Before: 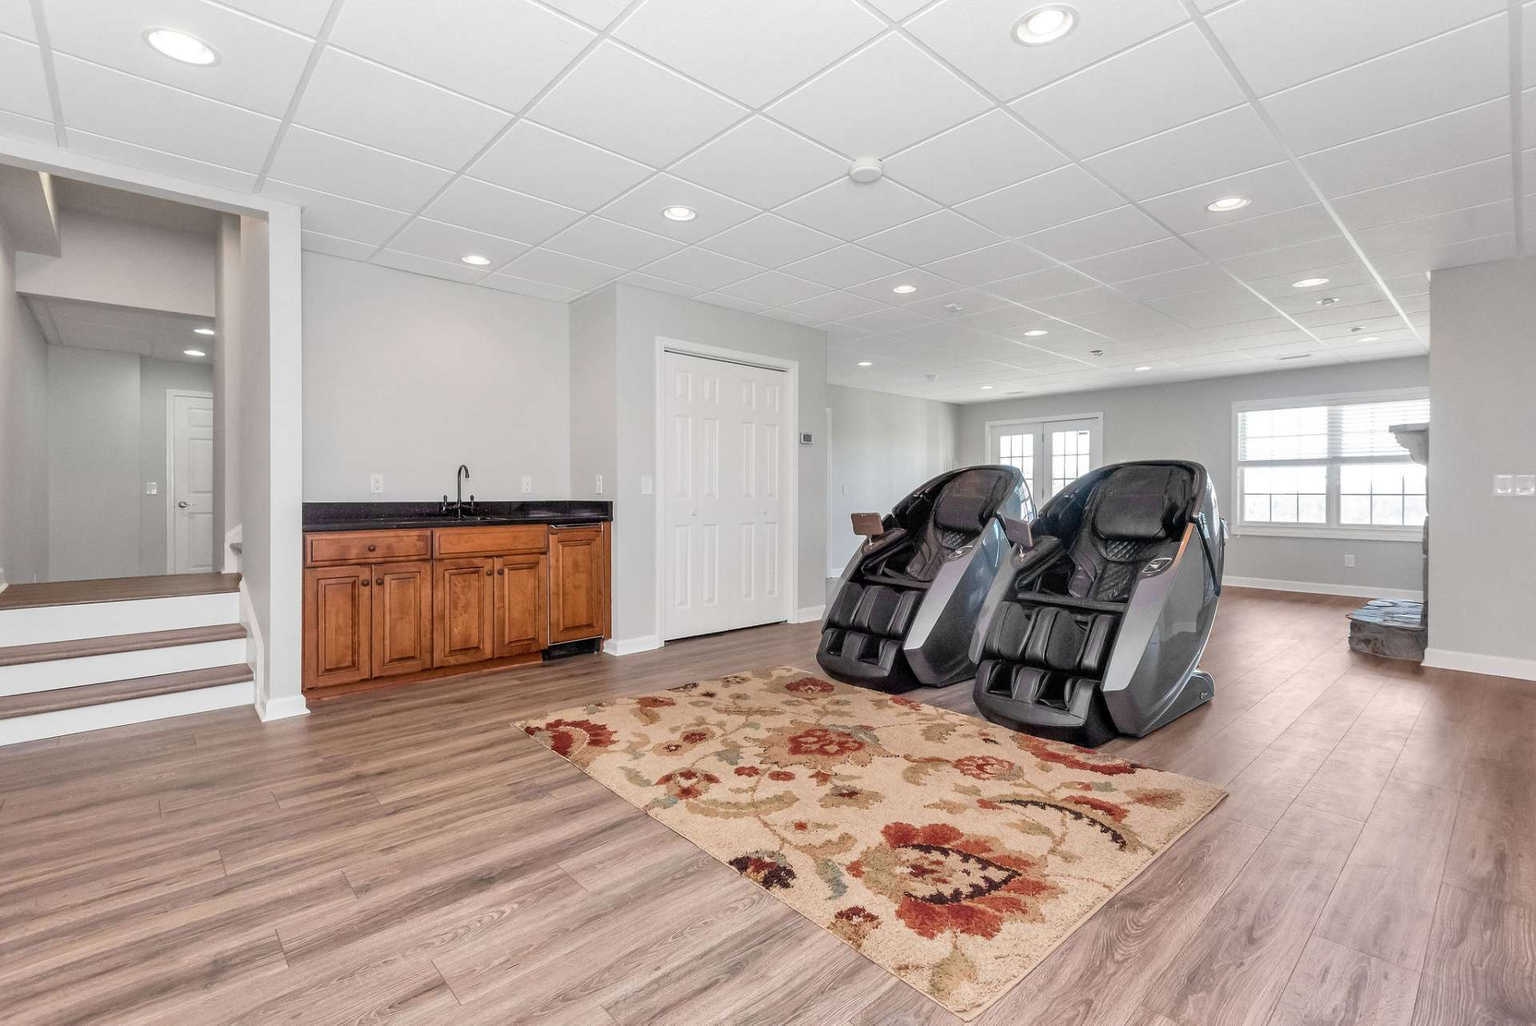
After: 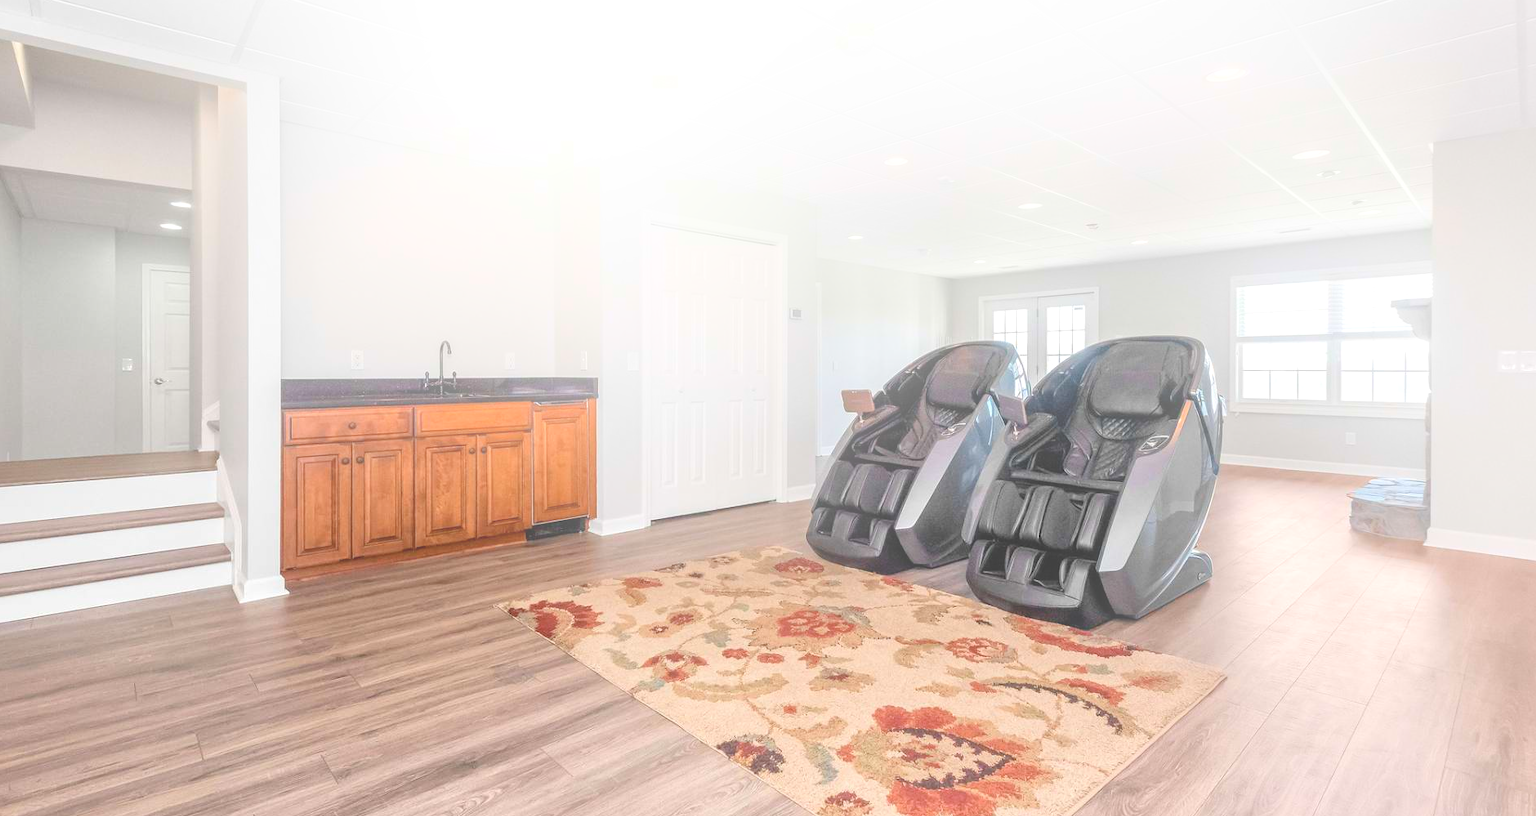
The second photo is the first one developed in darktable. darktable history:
exposure: exposure 0.258 EV, compensate highlight preservation false
bloom: size 38%, threshold 95%, strength 30%
crop and rotate: left 1.814%, top 12.818%, right 0.25%, bottom 9.225%
